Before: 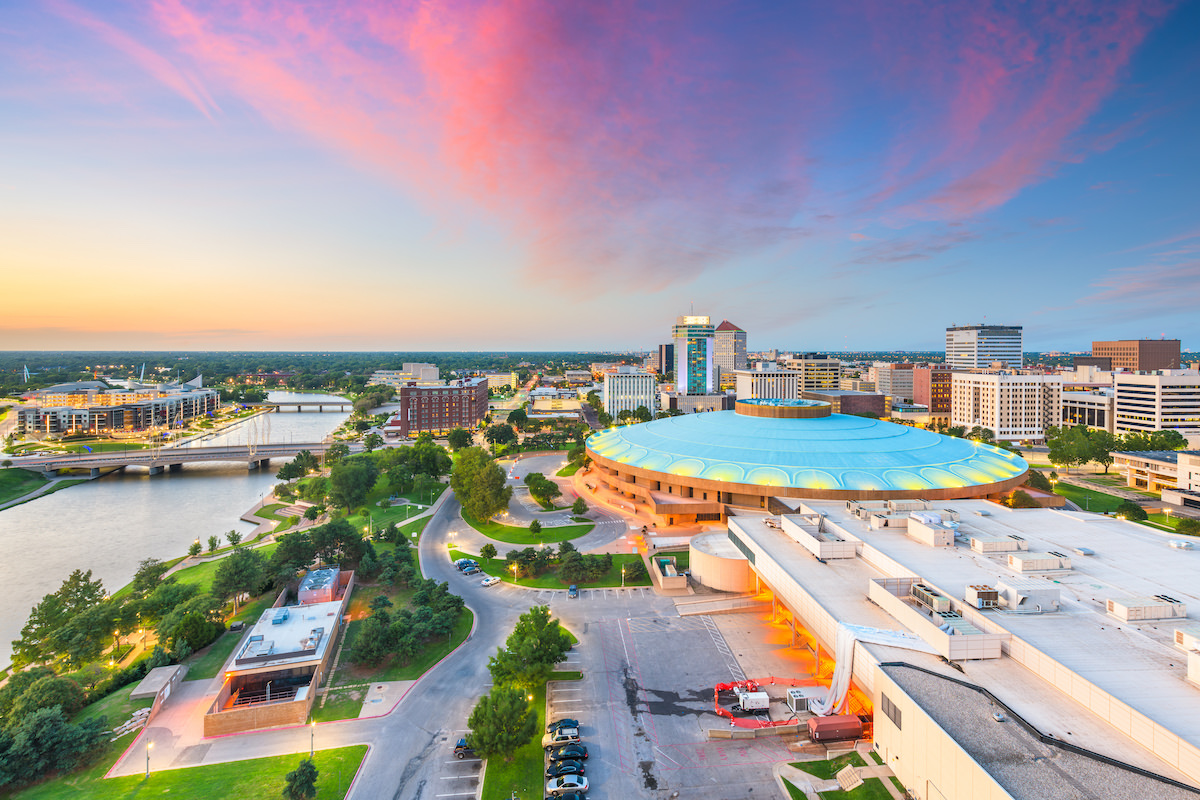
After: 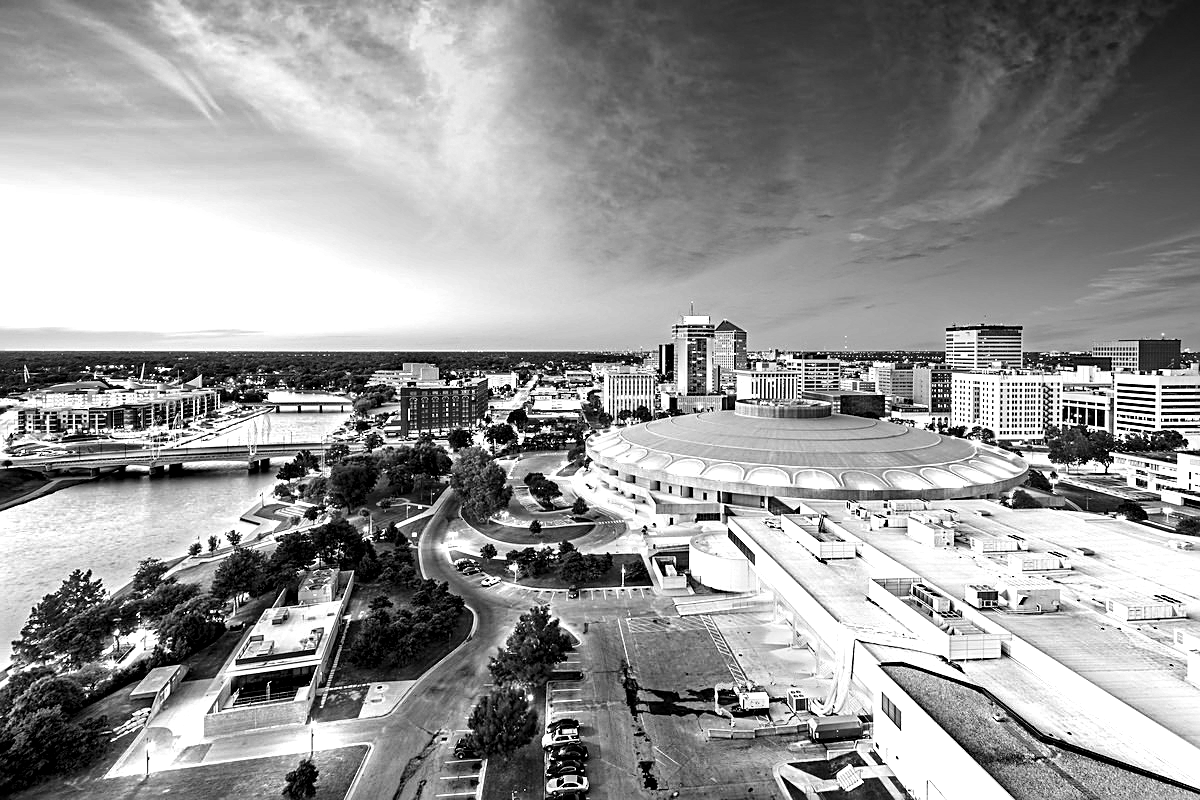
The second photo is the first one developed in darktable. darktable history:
levels: levels [0.116, 0.574, 1]
haze removal: strength 0.53, distance 0.925, compatibility mode true, adaptive false
sharpen: on, module defaults
tone equalizer: -8 EV -0.75 EV, -7 EV -0.7 EV, -6 EV -0.6 EV, -5 EV -0.4 EV, -3 EV 0.4 EV, -2 EV 0.6 EV, -1 EV 0.7 EV, +0 EV 0.75 EV, edges refinement/feathering 500, mask exposure compensation -1.57 EV, preserve details no
color calibration: output gray [0.714, 0.278, 0, 0], illuminant same as pipeline (D50), adaptation none (bypass)
